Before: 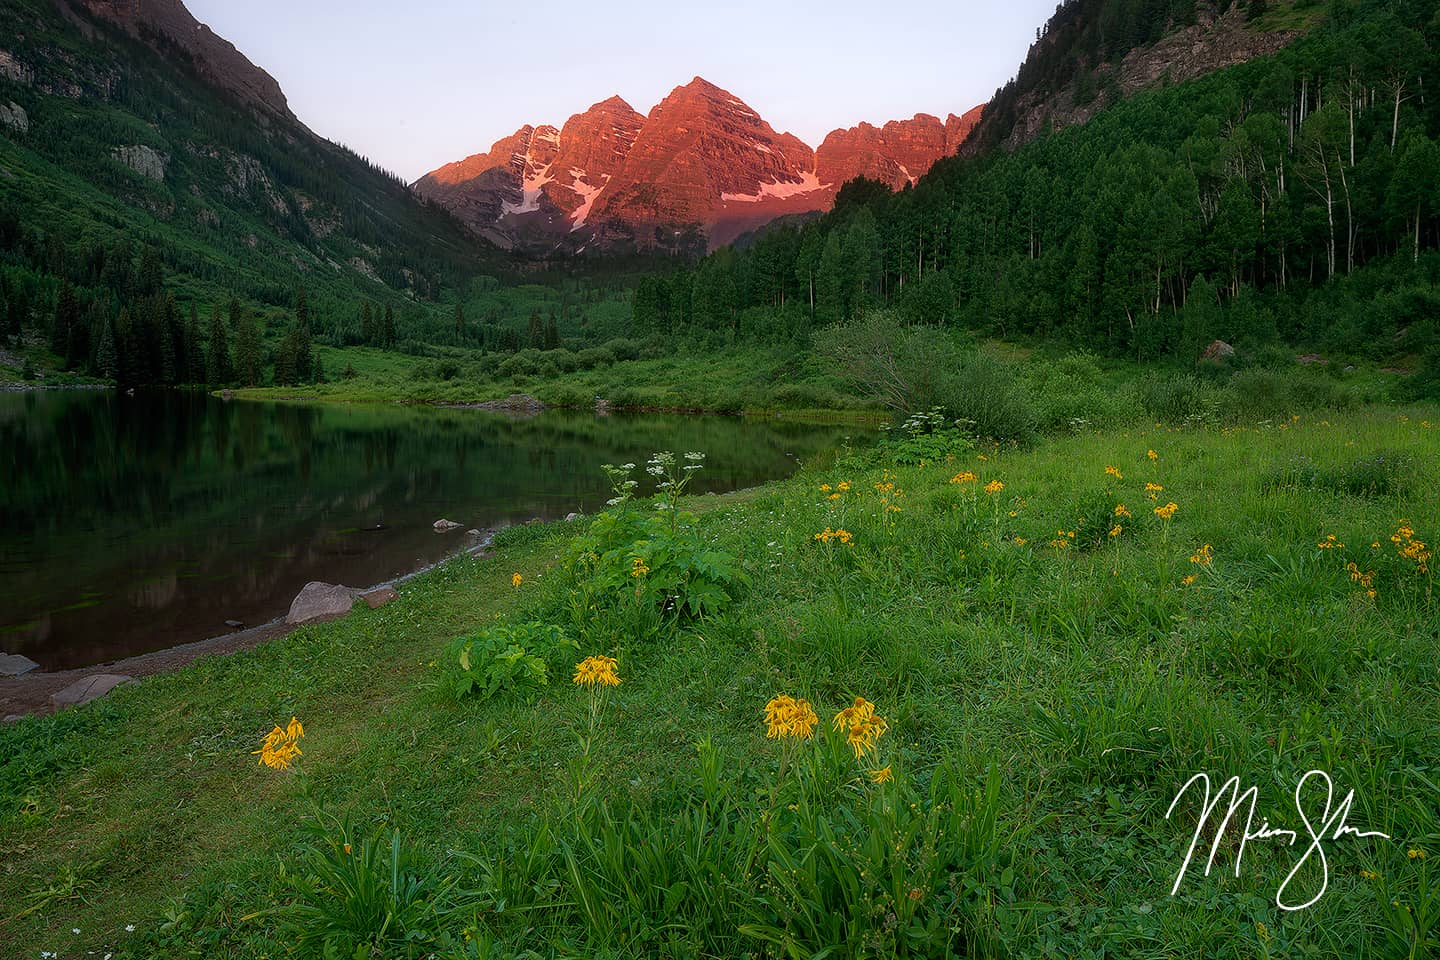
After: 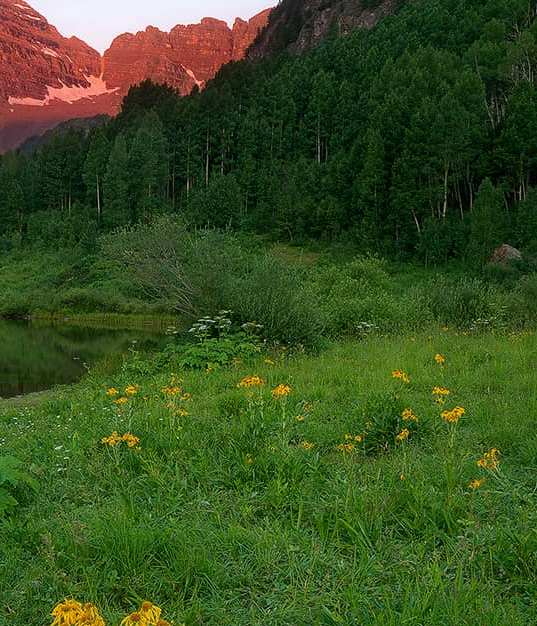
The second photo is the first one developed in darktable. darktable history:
crop and rotate: left 49.527%, top 10.094%, right 13.113%, bottom 24.629%
